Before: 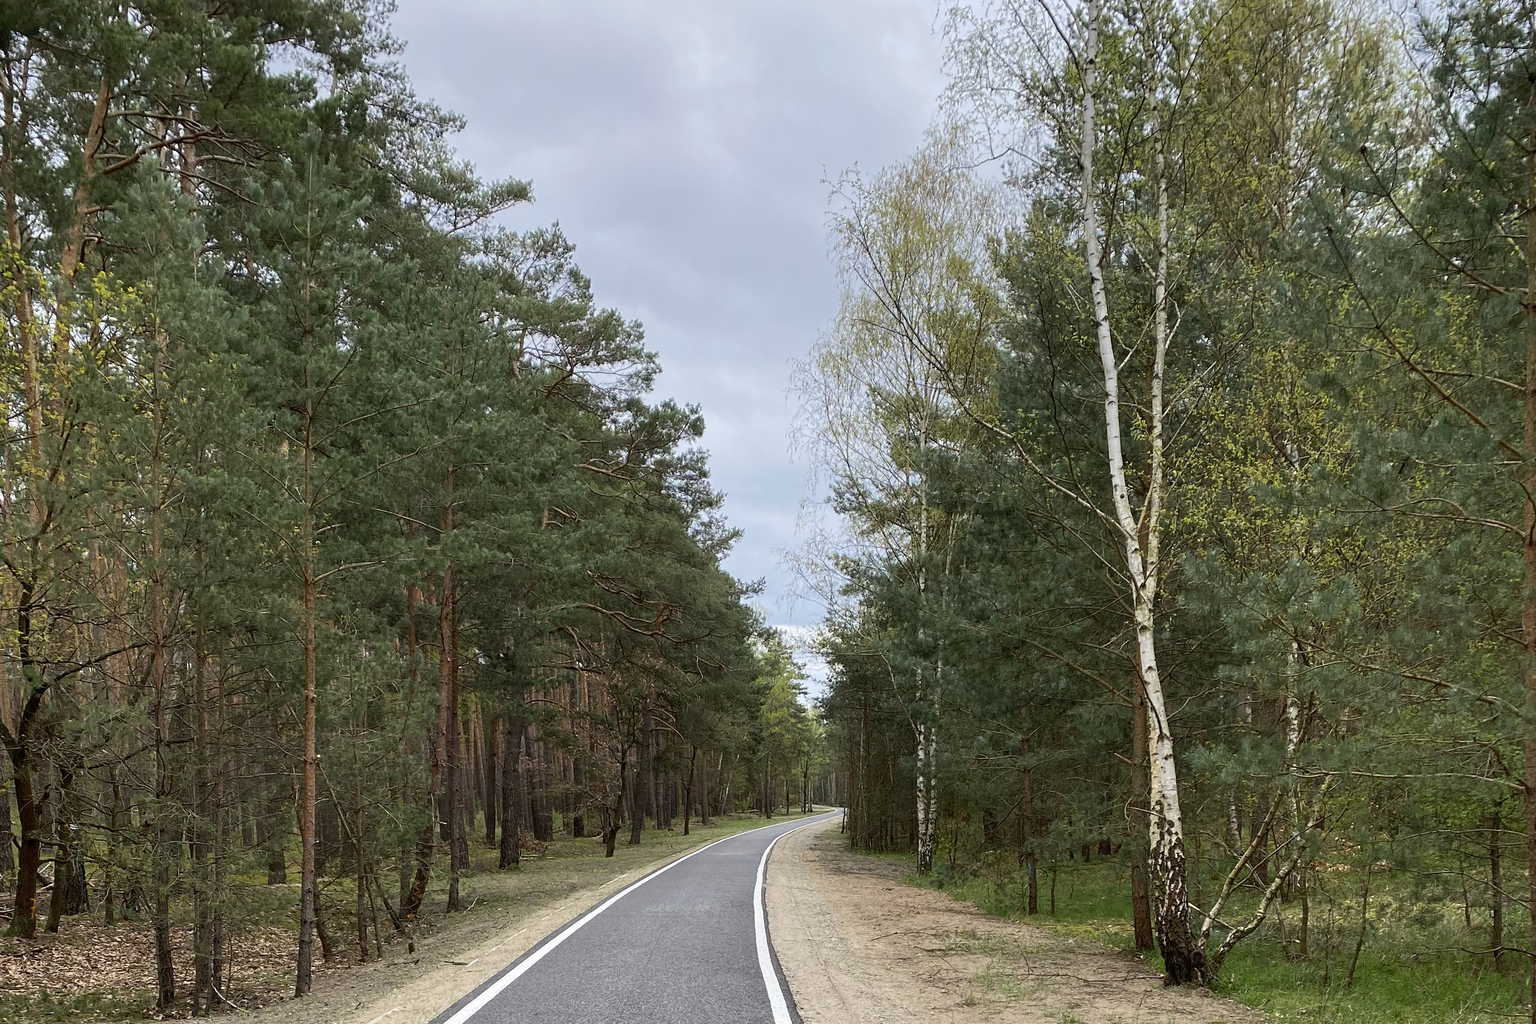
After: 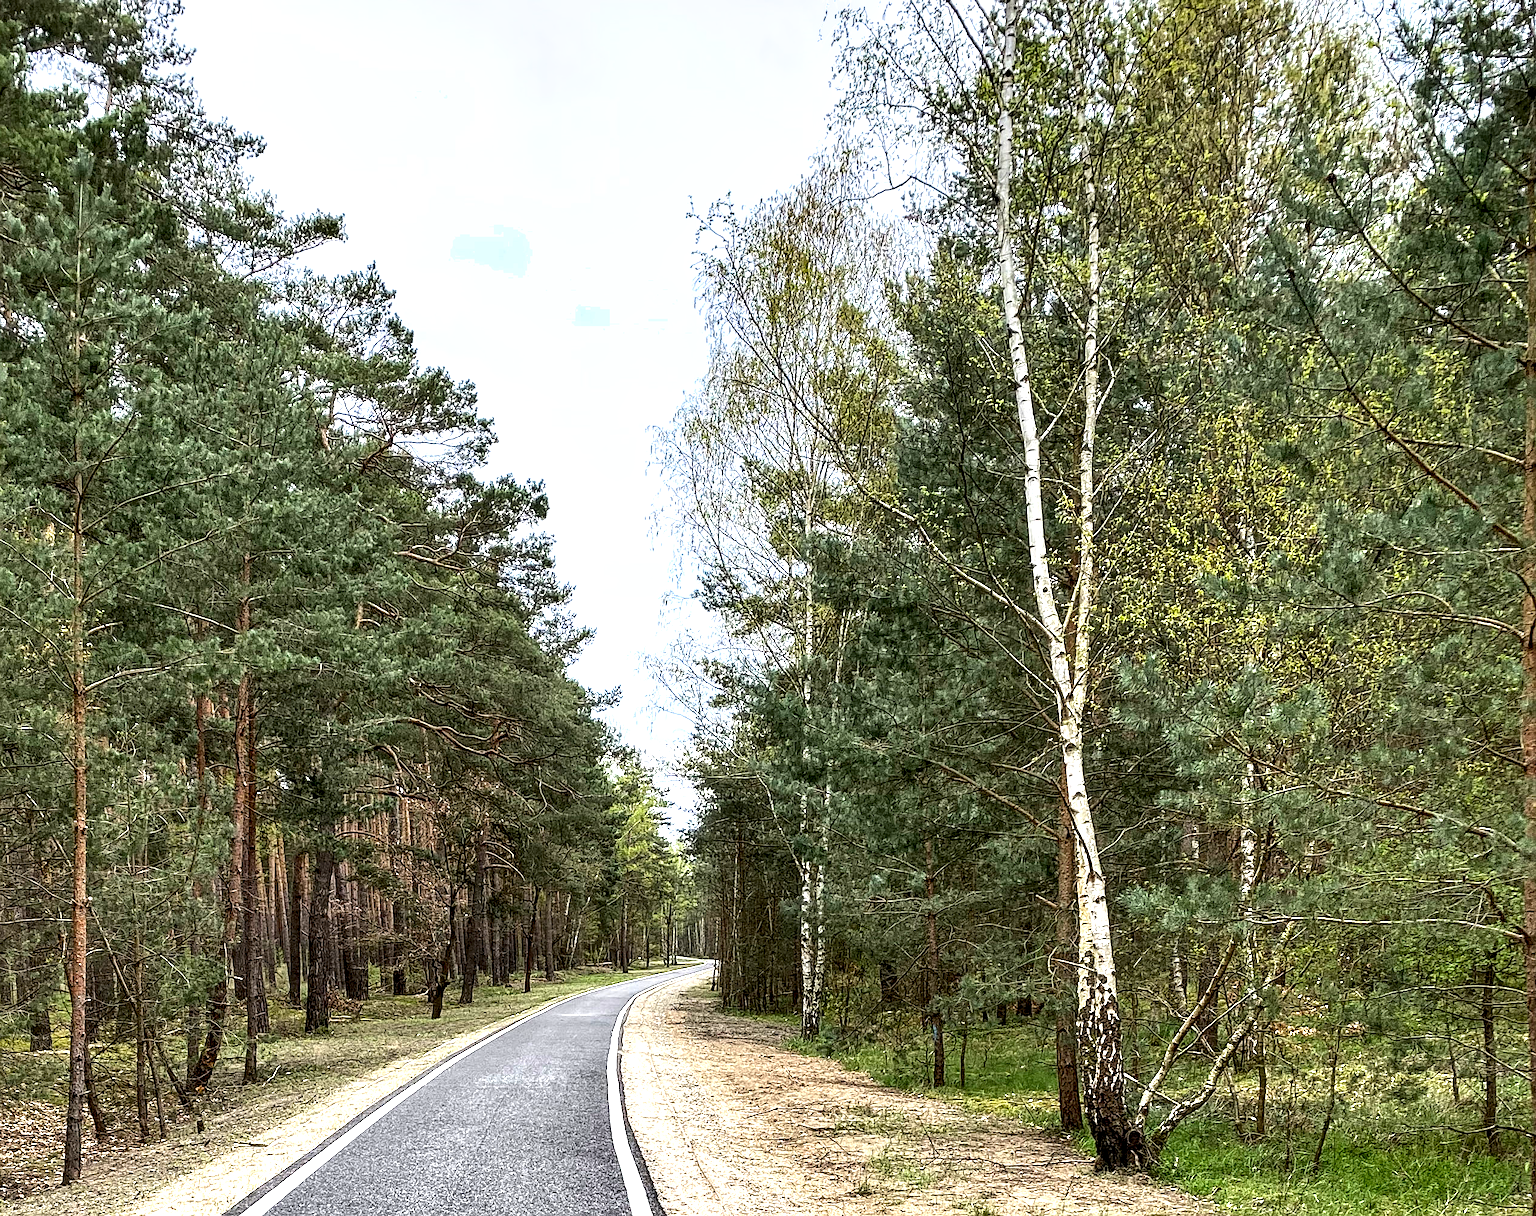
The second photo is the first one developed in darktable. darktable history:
sharpen: on, module defaults
shadows and highlights: soften with gaussian
crop: left 15.831%
local contrast: highlights 60%, shadows 63%, detail 160%
exposure: exposure 0.552 EV, compensate highlight preservation false
color correction: highlights b* -0.026, saturation 1.09
tone equalizer: -8 EV -0.451 EV, -7 EV -0.376 EV, -6 EV -0.356 EV, -5 EV -0.235 EV, -3 EV 0.222 EV, -2 EV 0.353 EV, -1 EV 0.411 EV, +0 EV 0.422 EV, edges refinement/feathering 500, mask exposure compensation -1.57 EV, preserve details no
